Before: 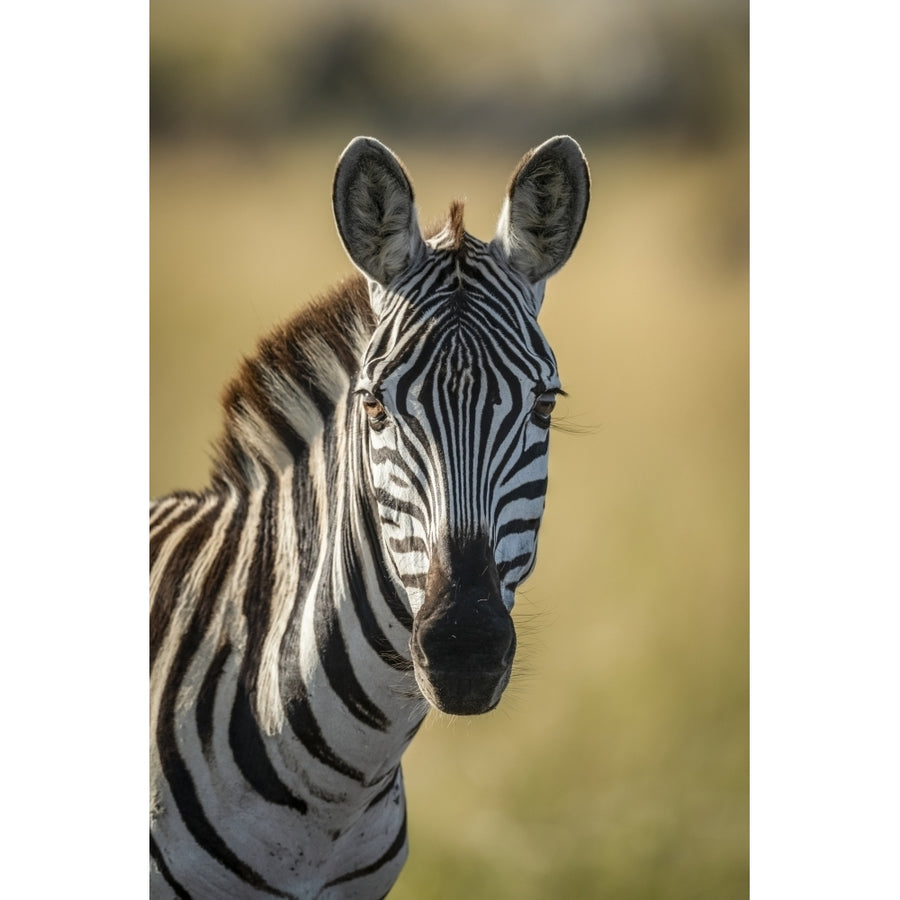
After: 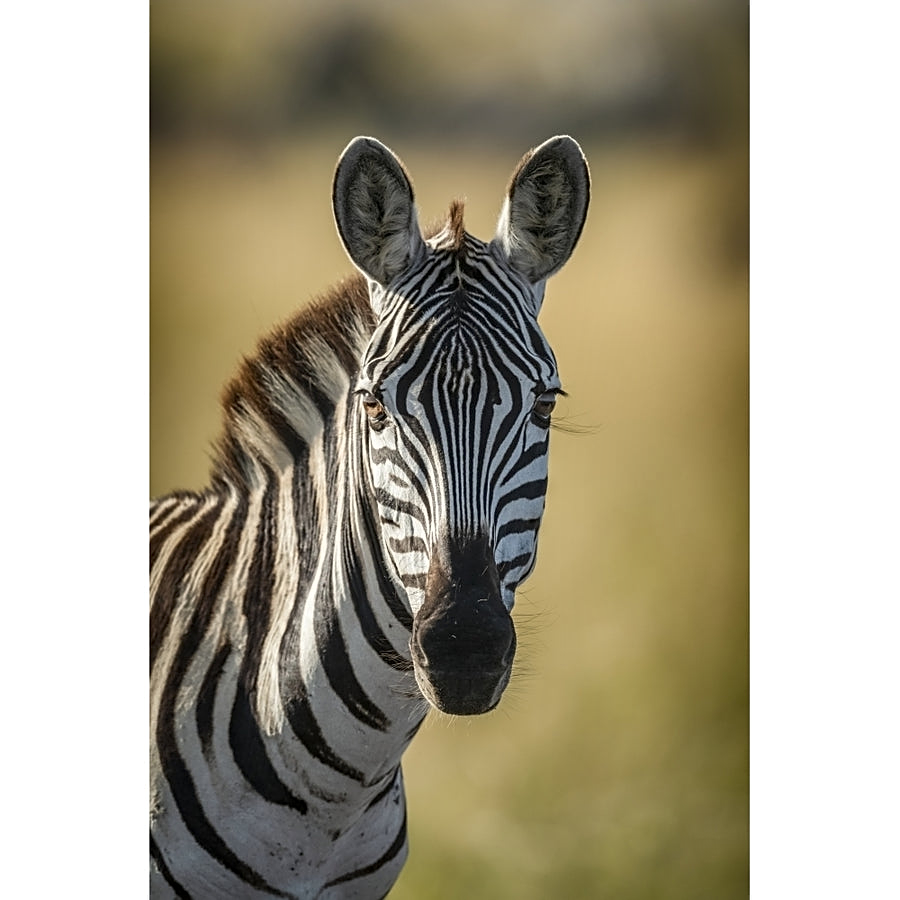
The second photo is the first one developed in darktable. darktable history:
shadows and highlights: shadows 40, highlights -54, highlights color adjustment 46%, low approximation 0.01, soften with gaussian
sharpen: on, module defaults
